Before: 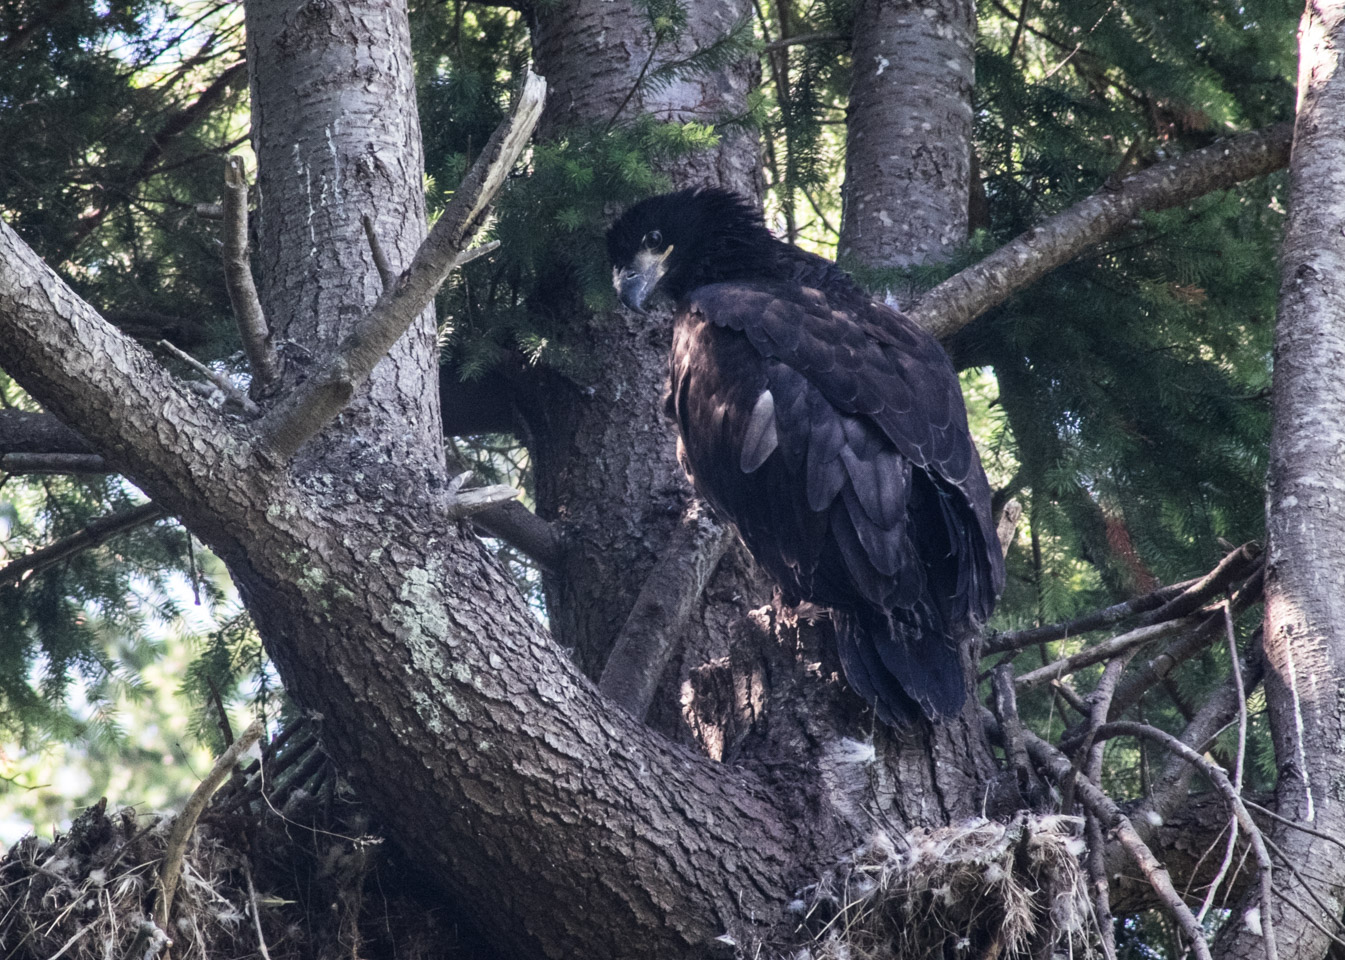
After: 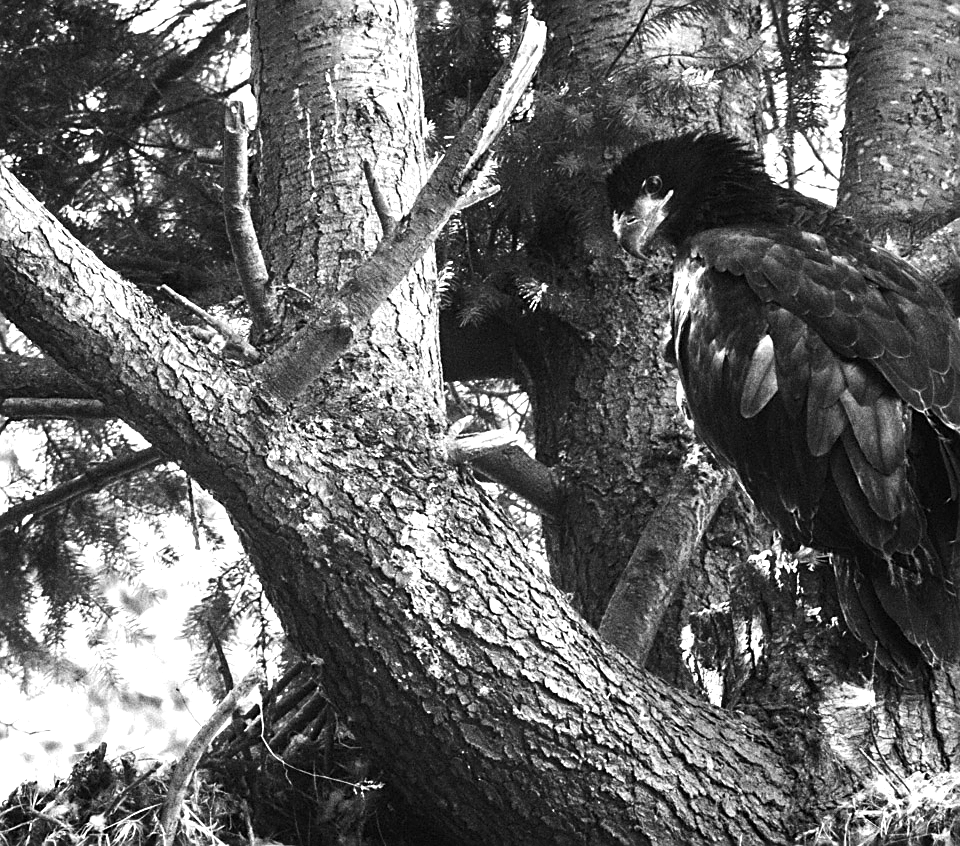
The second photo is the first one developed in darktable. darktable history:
sharpen: on, module defaults
white balance: red 0.974, blue 1.044
crop: top 5.803%, right 27.864%, bottom 5.804%
color zones: curves: ch0 [(0, 0.65) (0.096, 0.644) (0.221, 0.539) (0.429, 0.5) (0.571, 0.5) (0.714, 0.5) (0.857, 0.5) (1, 0.65)]; ch1 [(0, 0.5) (0.143, 0.5) (0.257, -0.002) (0.429, 0.04) (0.571, -0.001) (0.714, -0.015) (0.857, 0.024) (1, 0.5)]
tone equalizer: -8 EV -0.75 EV, -7 EV -0.7 EV, -6 EV -0.6 EV, -5 EV -0.4 EV, -3 EV 0.4 EV, -2 EV 0.6 EV, -1 EV 0.7 EV, +0 EV 0.75 EV, edges refinement/feathering 500, mask exposure compensation -1.57 EV, preserve details no
exposure: black level correction 0.001, exposure 0.5 EV, compensate exposure bias true, compensate highlight preservation false
monochrome: on, module defaults
grain: coarseness 0.09 ISO, strength 10%
